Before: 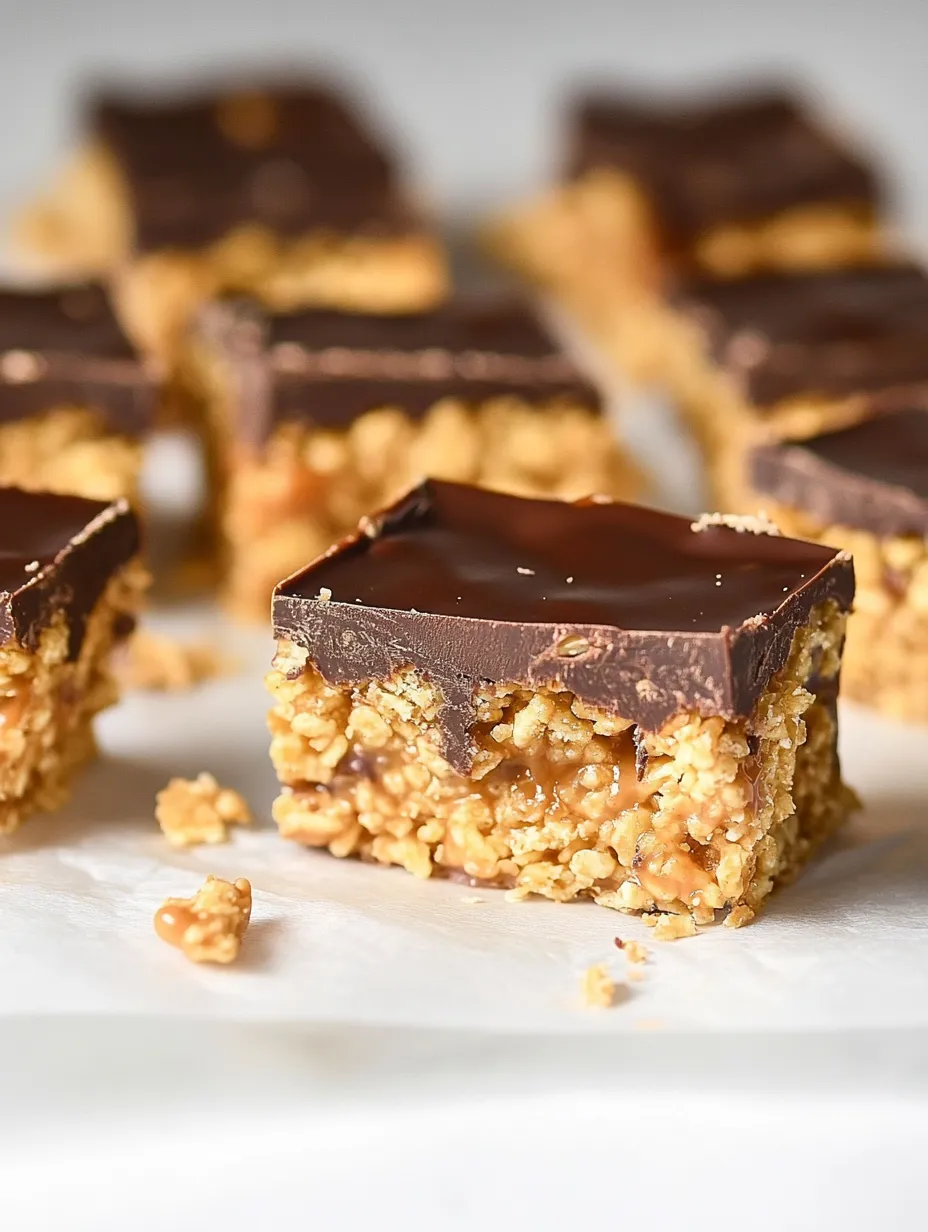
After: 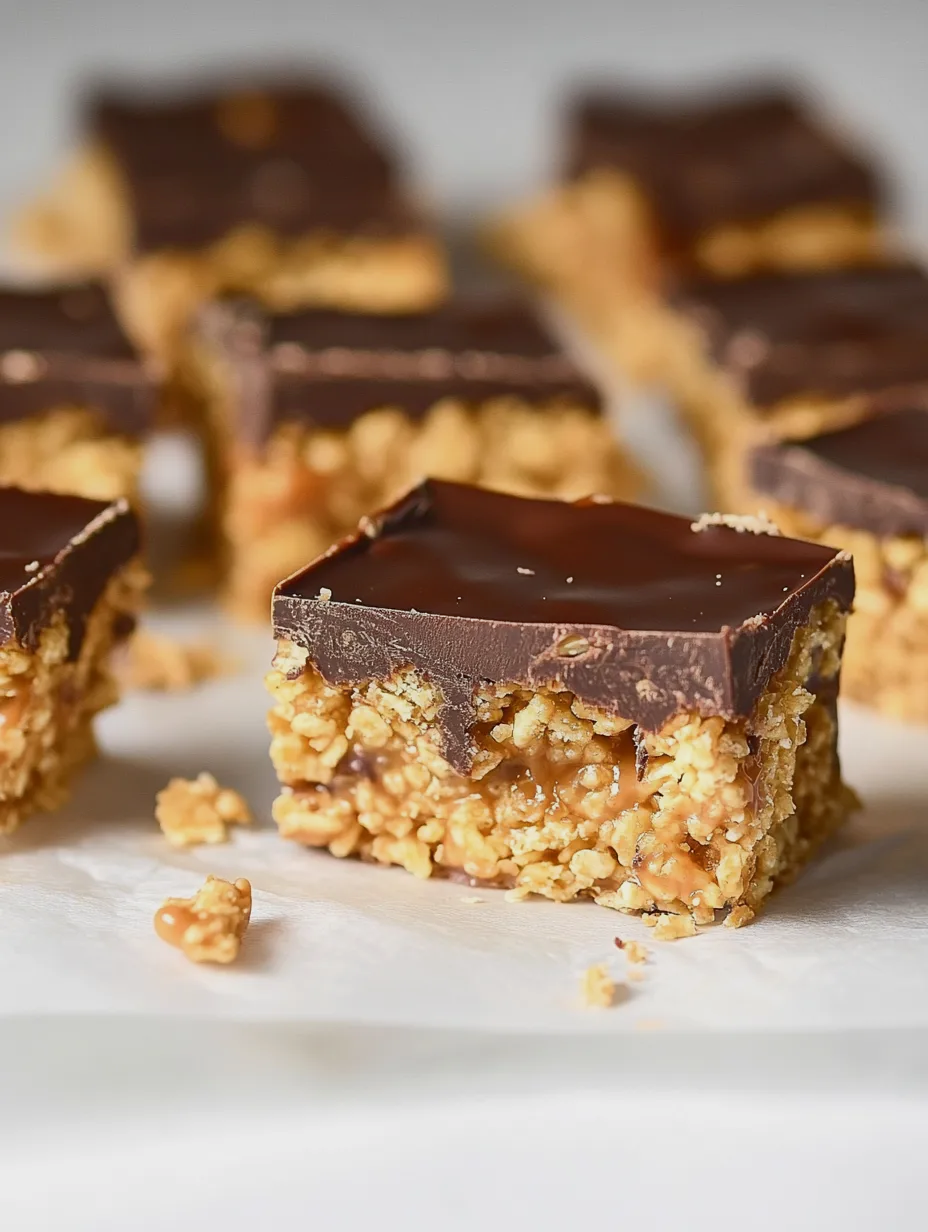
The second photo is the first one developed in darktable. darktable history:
tone equalizer: -8 EV 0.26 EV, -7 EV 0.39 EV, -6 EV 0.403 EV, -5 EV 0.284 EV, -3 EV -0.257 EV, -2 EV -0.409 EV, -1 EV -0.421 EV, +0 EV -0.242 EV
